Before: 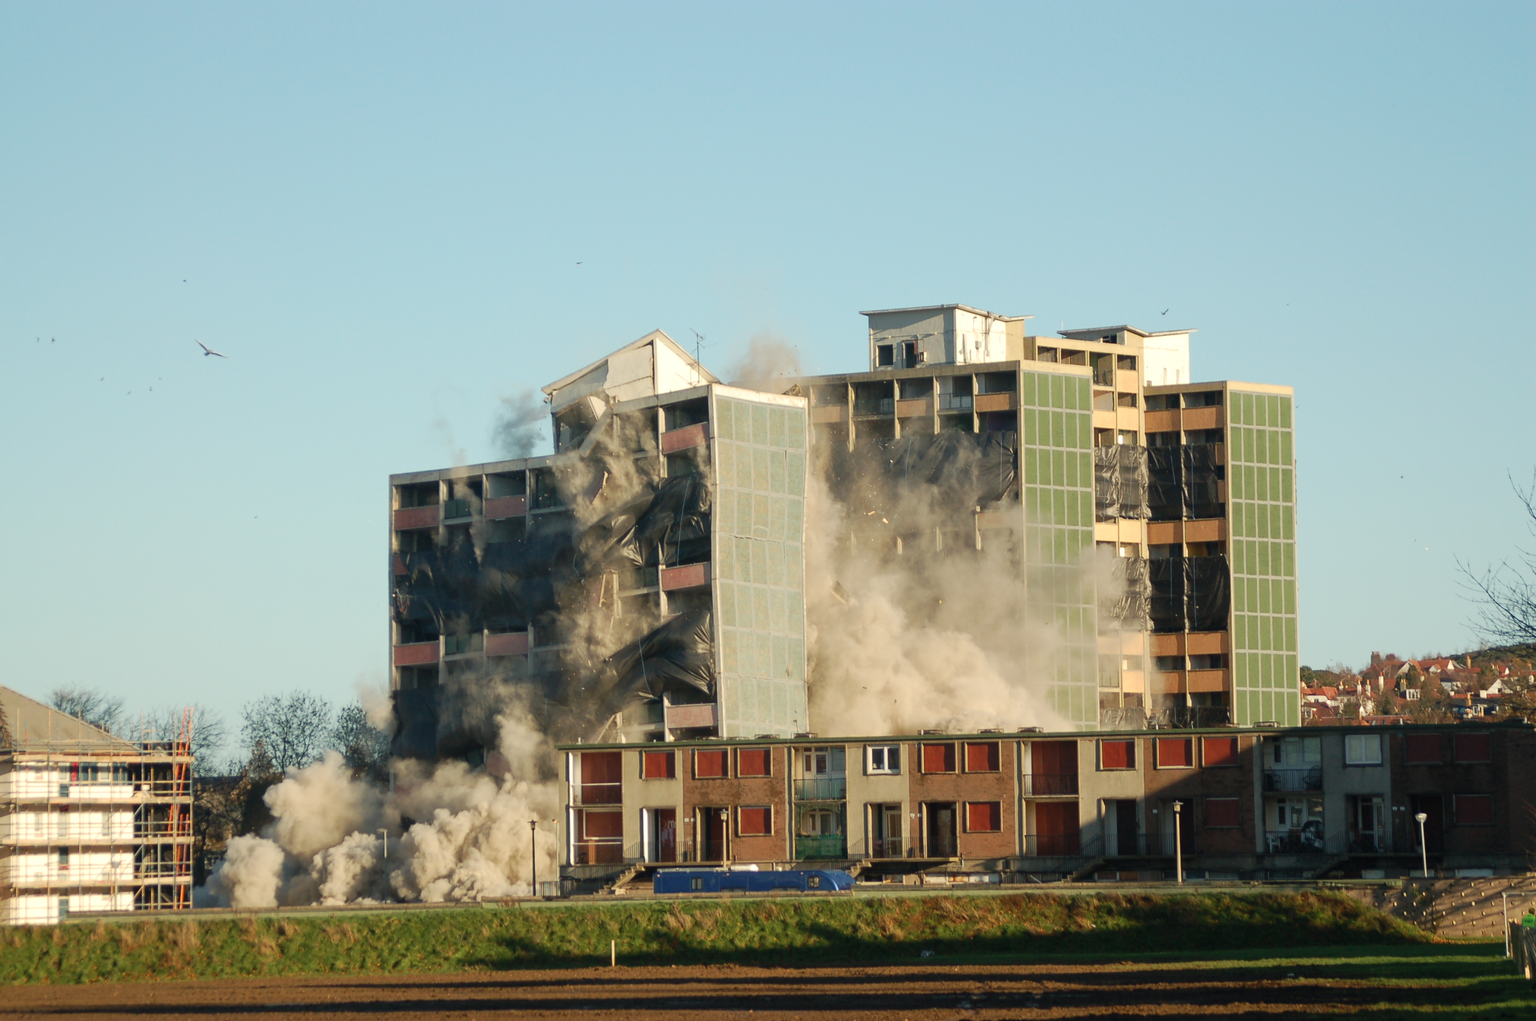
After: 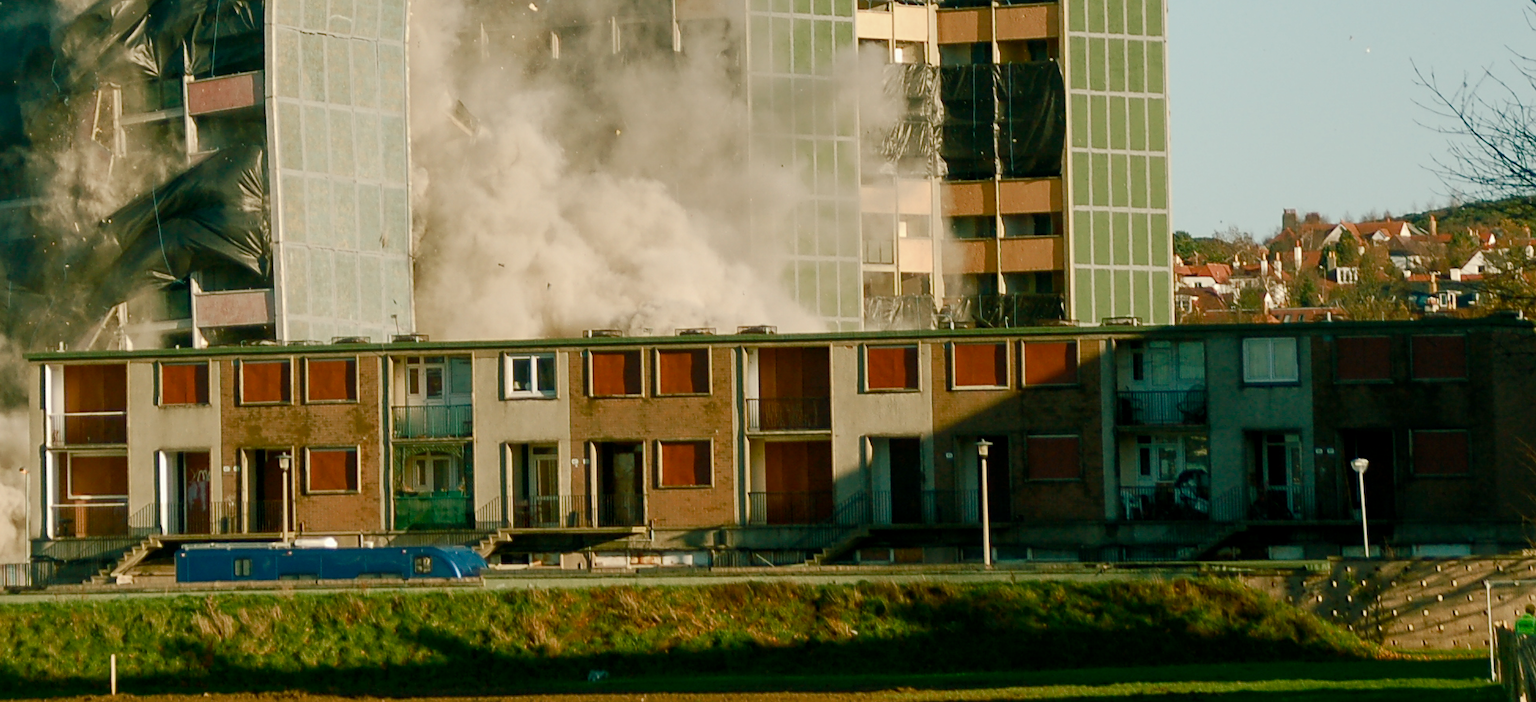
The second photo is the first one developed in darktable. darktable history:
exposure: exposure -0.157 EV, compensate highlight preservation false
crop and rotate: left 35.142%, top 50.599%, bottom 4.792%
local contrast: highlights 105%, shadows 100%, detail 119%, midtone range 0.2
color balance rgb: shadows lift › chroma 11.626%, shadows lift › hue 130.88°, power › luminance 0.967%, power › chroma 0.406%, power › hue 33.23°, perceptual saturation grading › global saturation 20%, perceptual saturation grading › highlights -50.094%, perceptual saturation grading › shadows 30.352%
sharpen: amount 0.212
